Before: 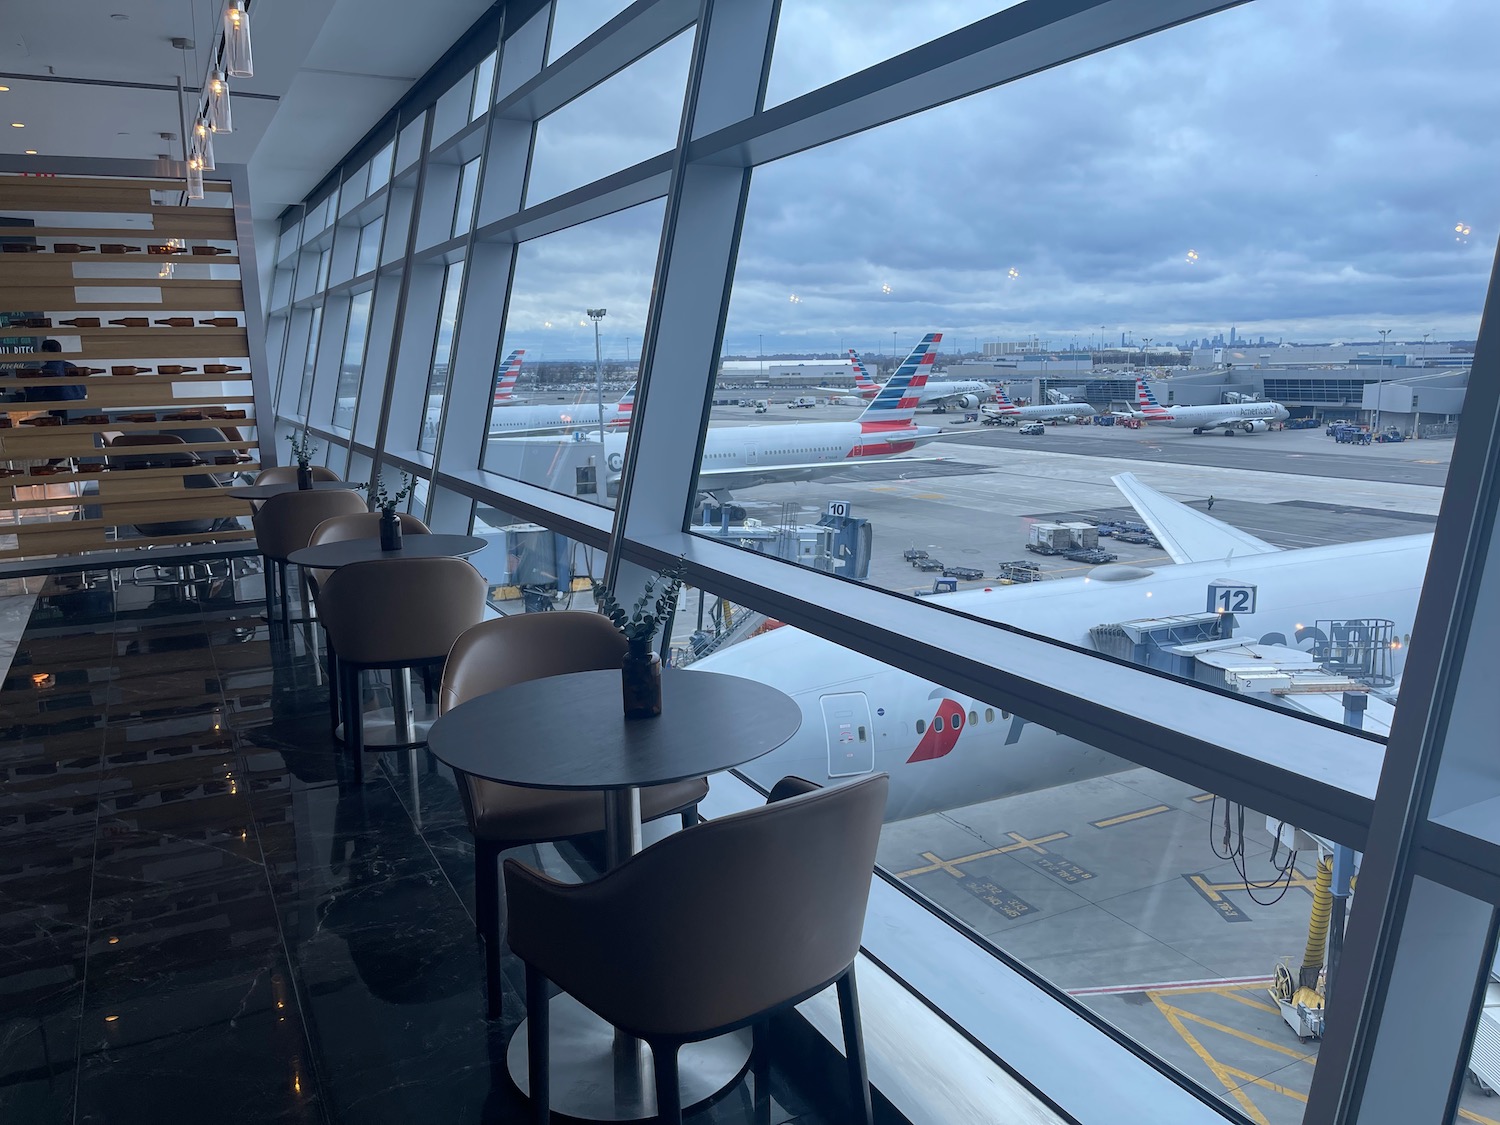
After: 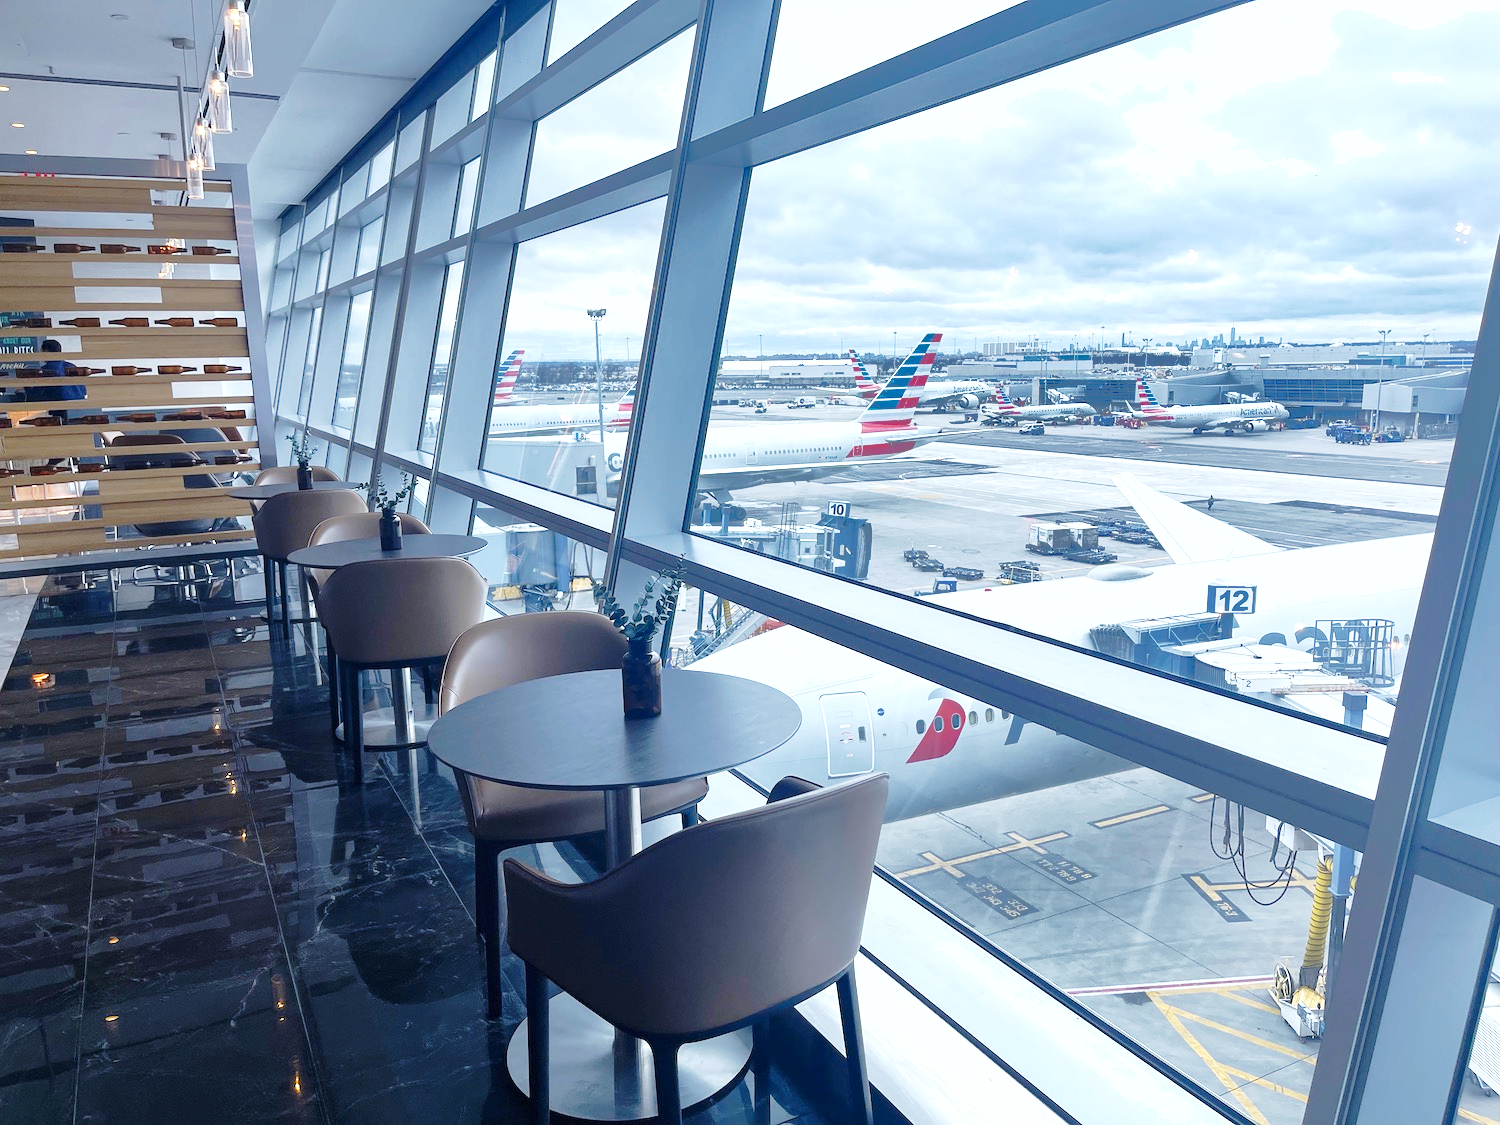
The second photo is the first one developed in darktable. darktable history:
base curve: curves: ch0 [(0, 0) (0.028, 0.03) (0.121, 0.232) (0.46, 0.748) (0.859, 0.968) (1, 1)], preserve colors none
exposure: exposure 0.95 EV, compensate highlight preservation false
shadows and highlights: shadows 40, highlights -60
color contrast: green-magenta contrast 0.96
